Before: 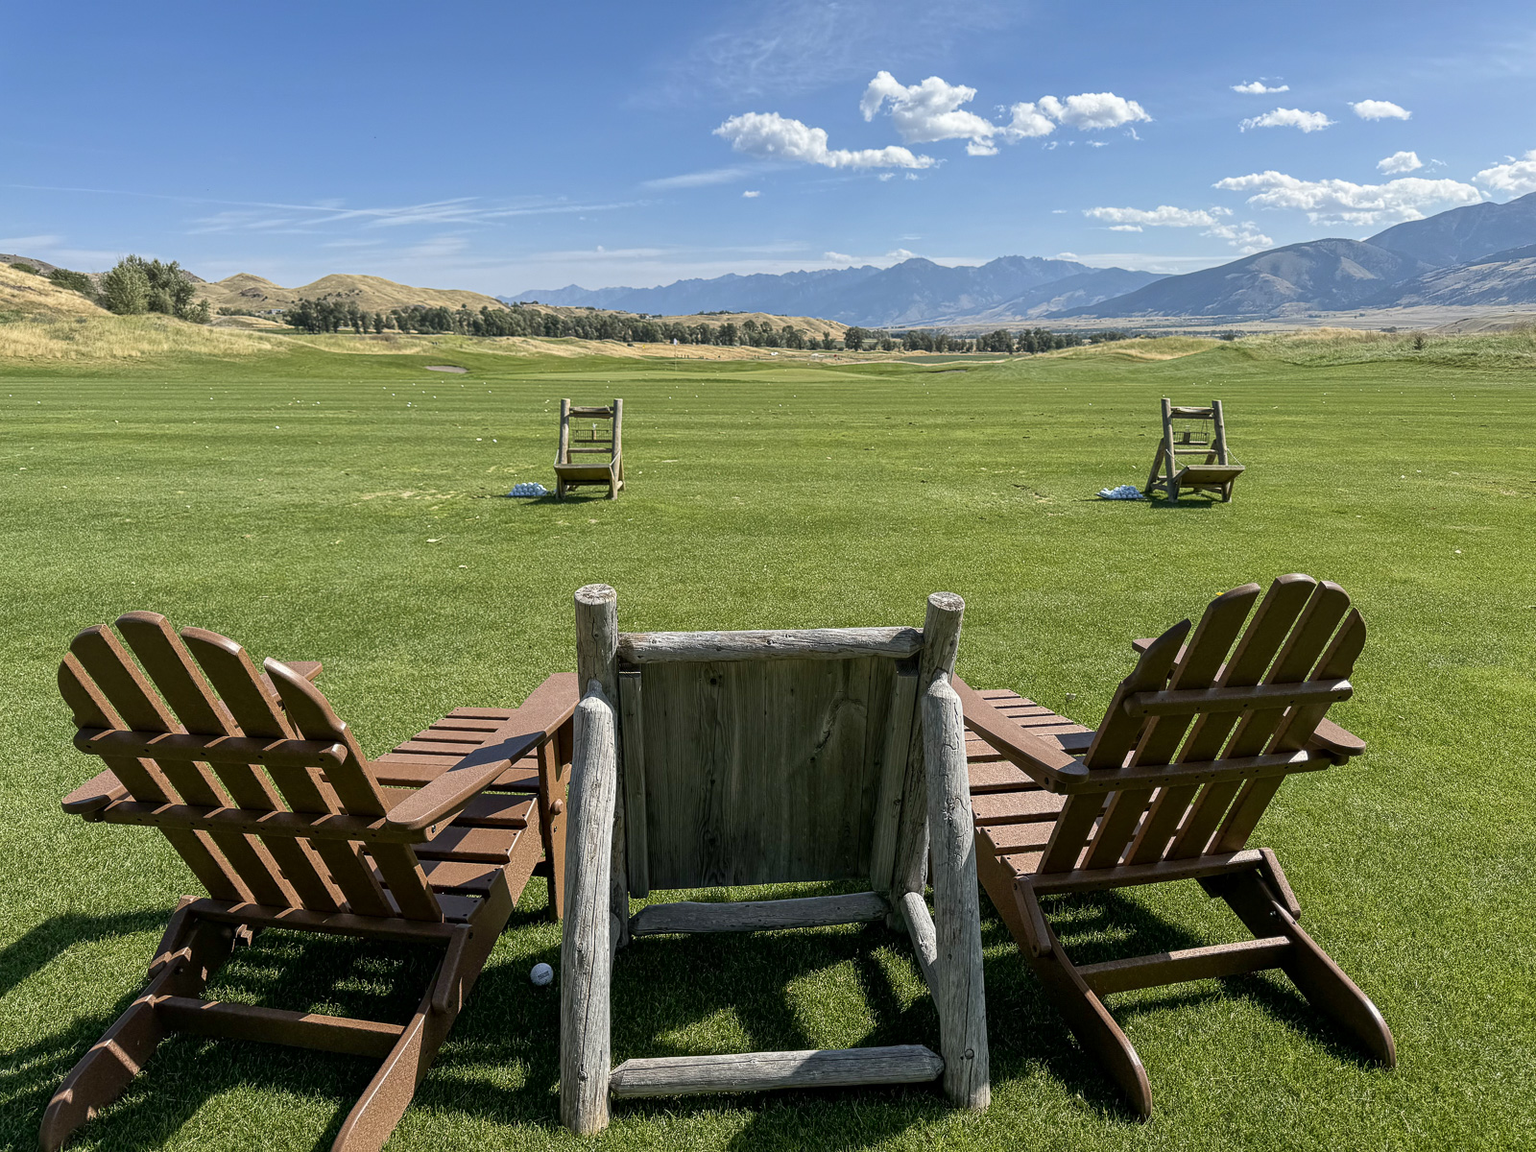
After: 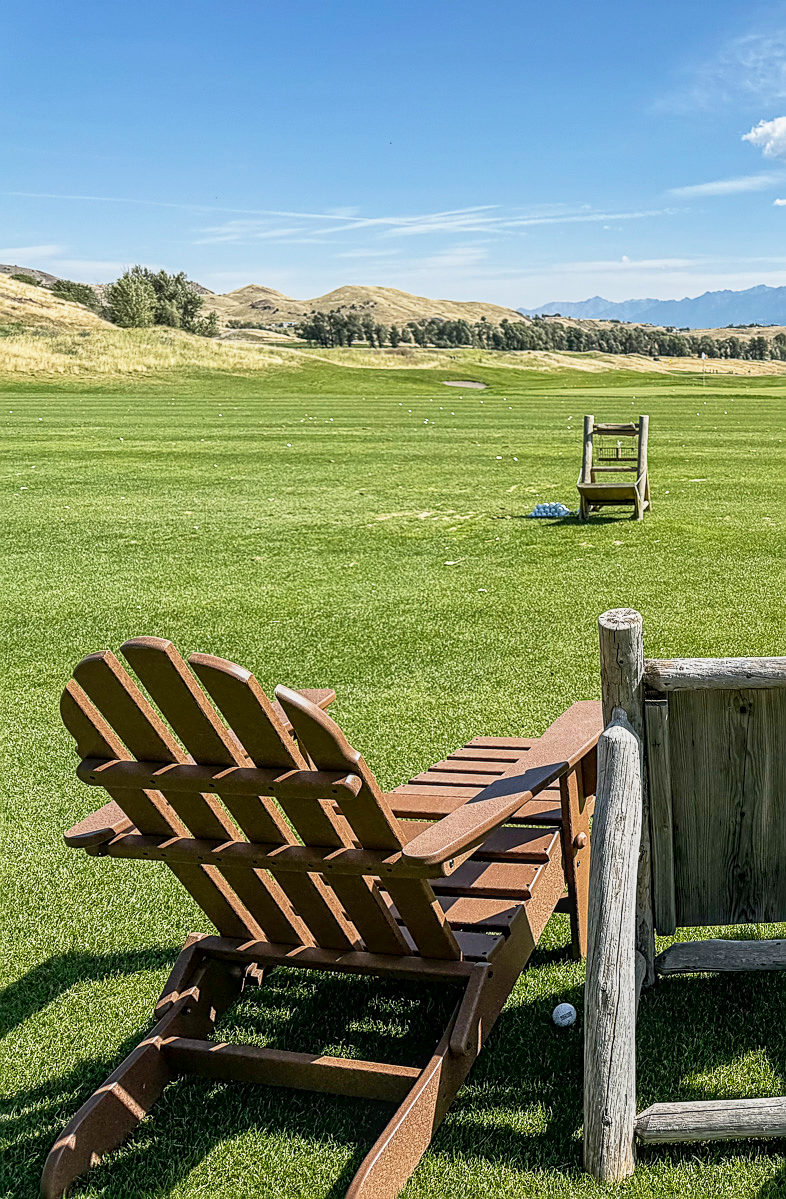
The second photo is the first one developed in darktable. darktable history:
crop and rotate: left 0%, top 0%, right 50.845%
sharpen: on, module defaults
base curve: curves: ch0 [(0, 0) (0.088, 0.125) (0.176, 0.251) (0.354, 0.501) (0.613, 0.749) (1, 0.877)], preserve colors none
local contrast: on, module defaults
